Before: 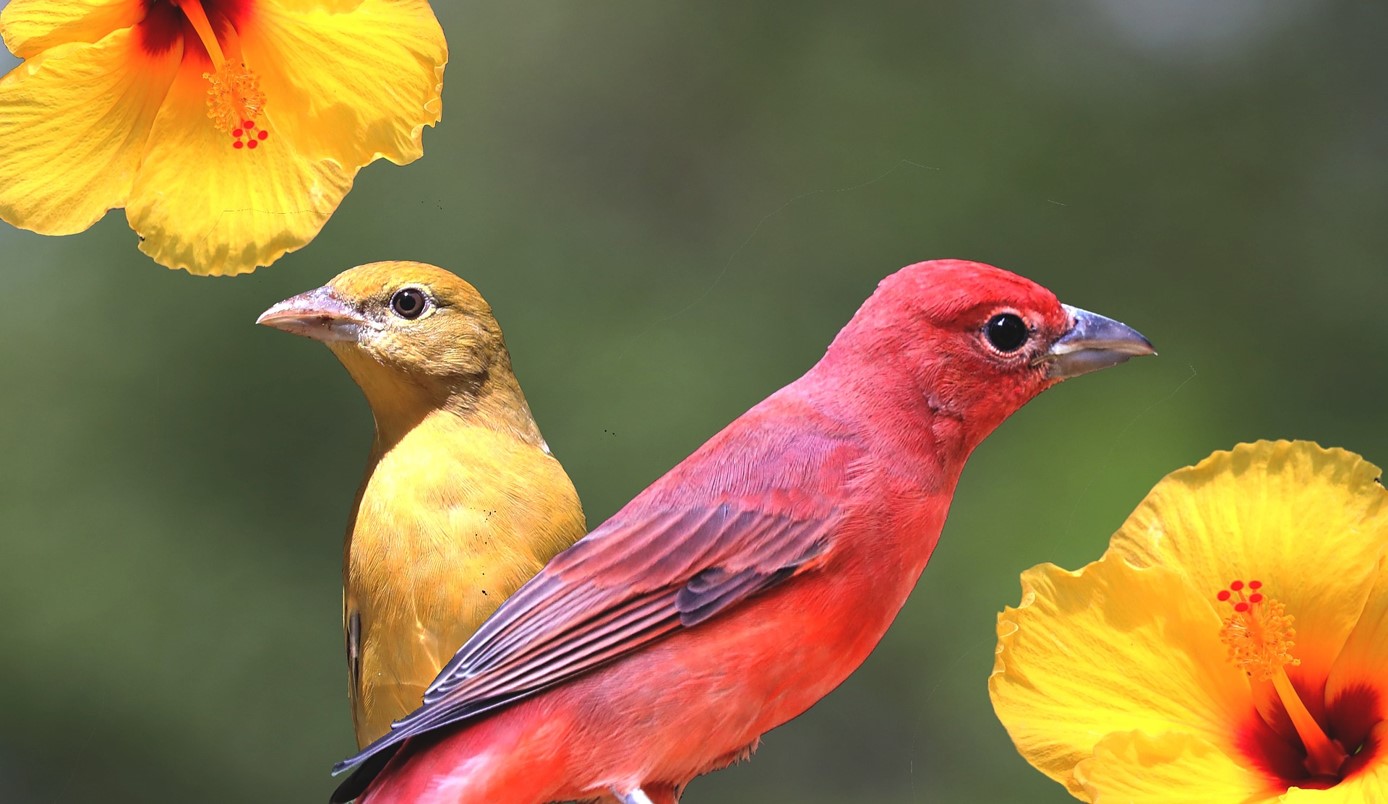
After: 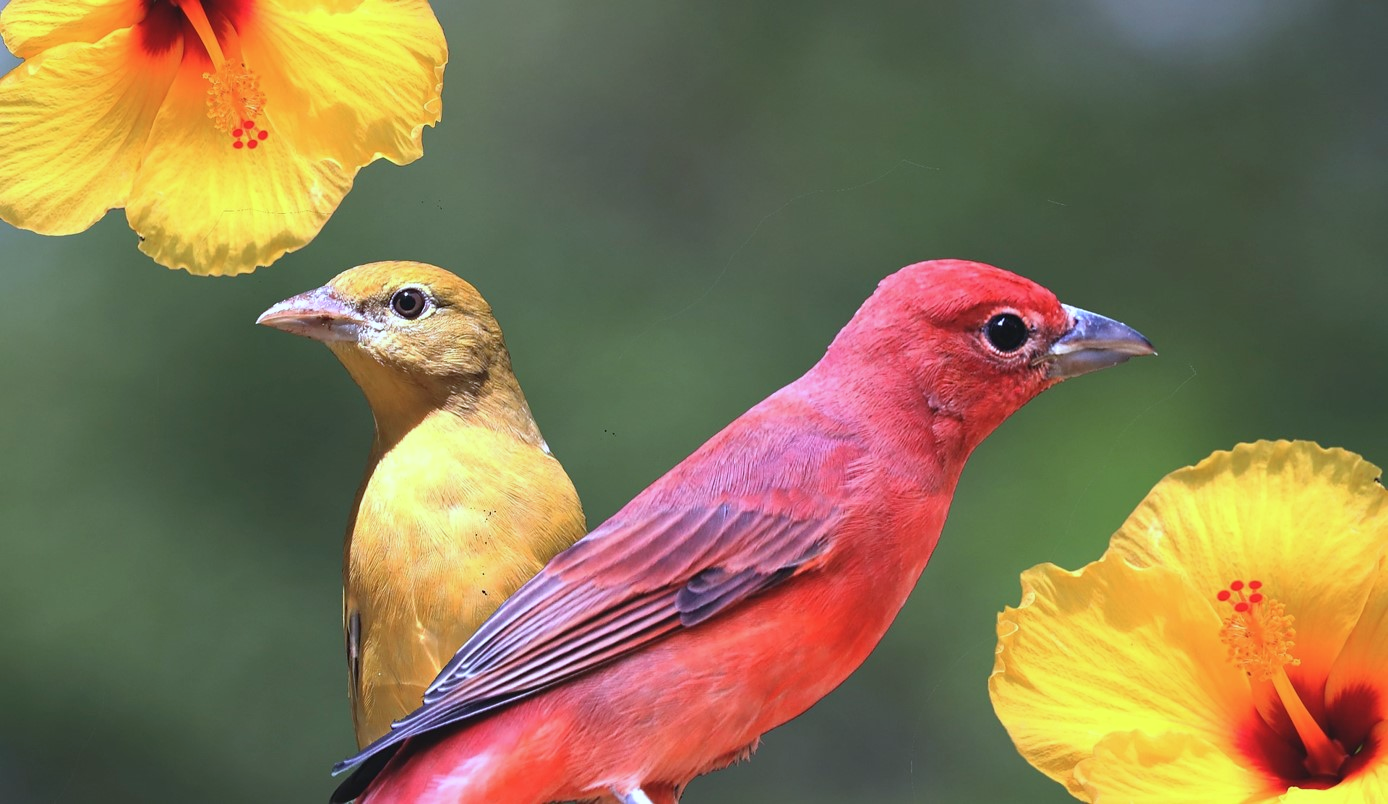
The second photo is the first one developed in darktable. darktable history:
color calibration: x 0.37, y 0.382, temperature 4315.11 K
